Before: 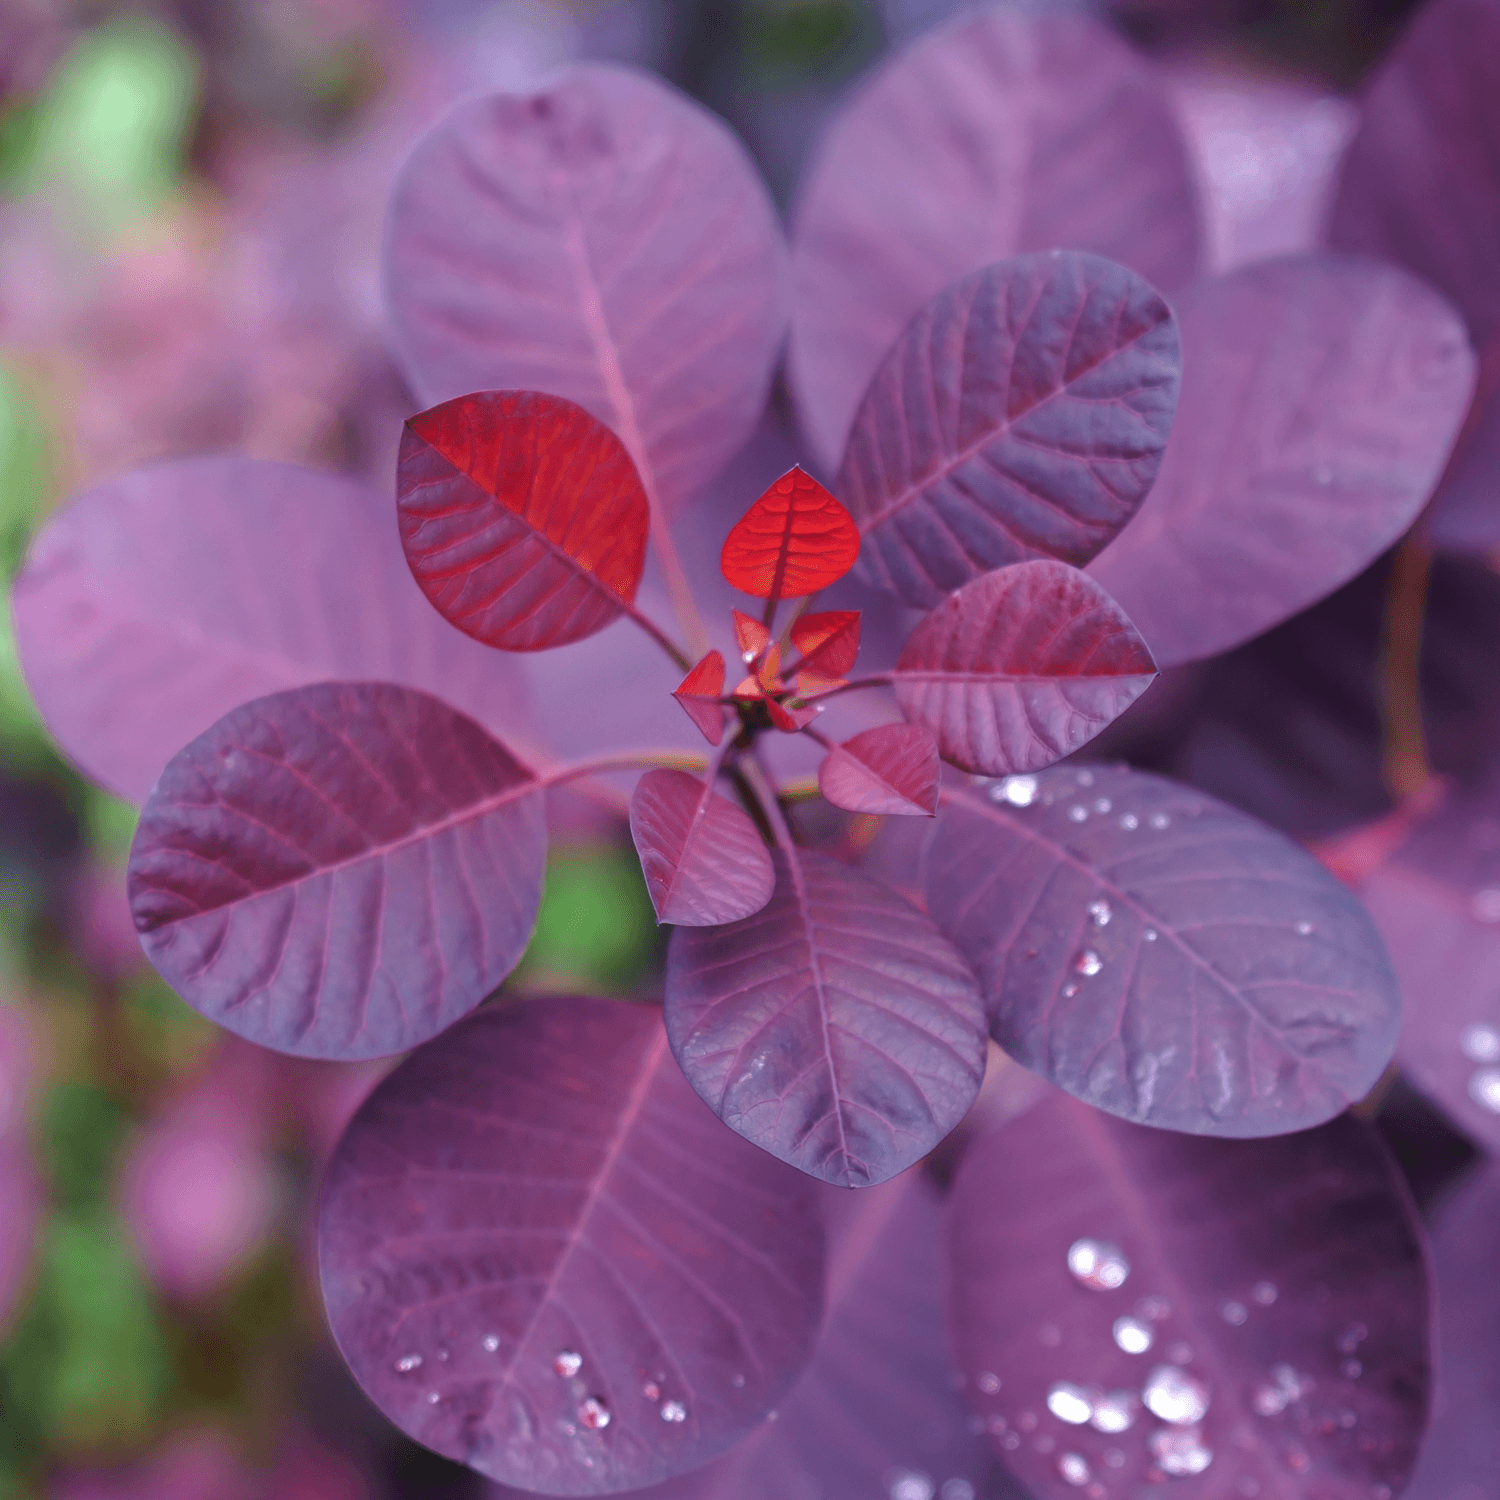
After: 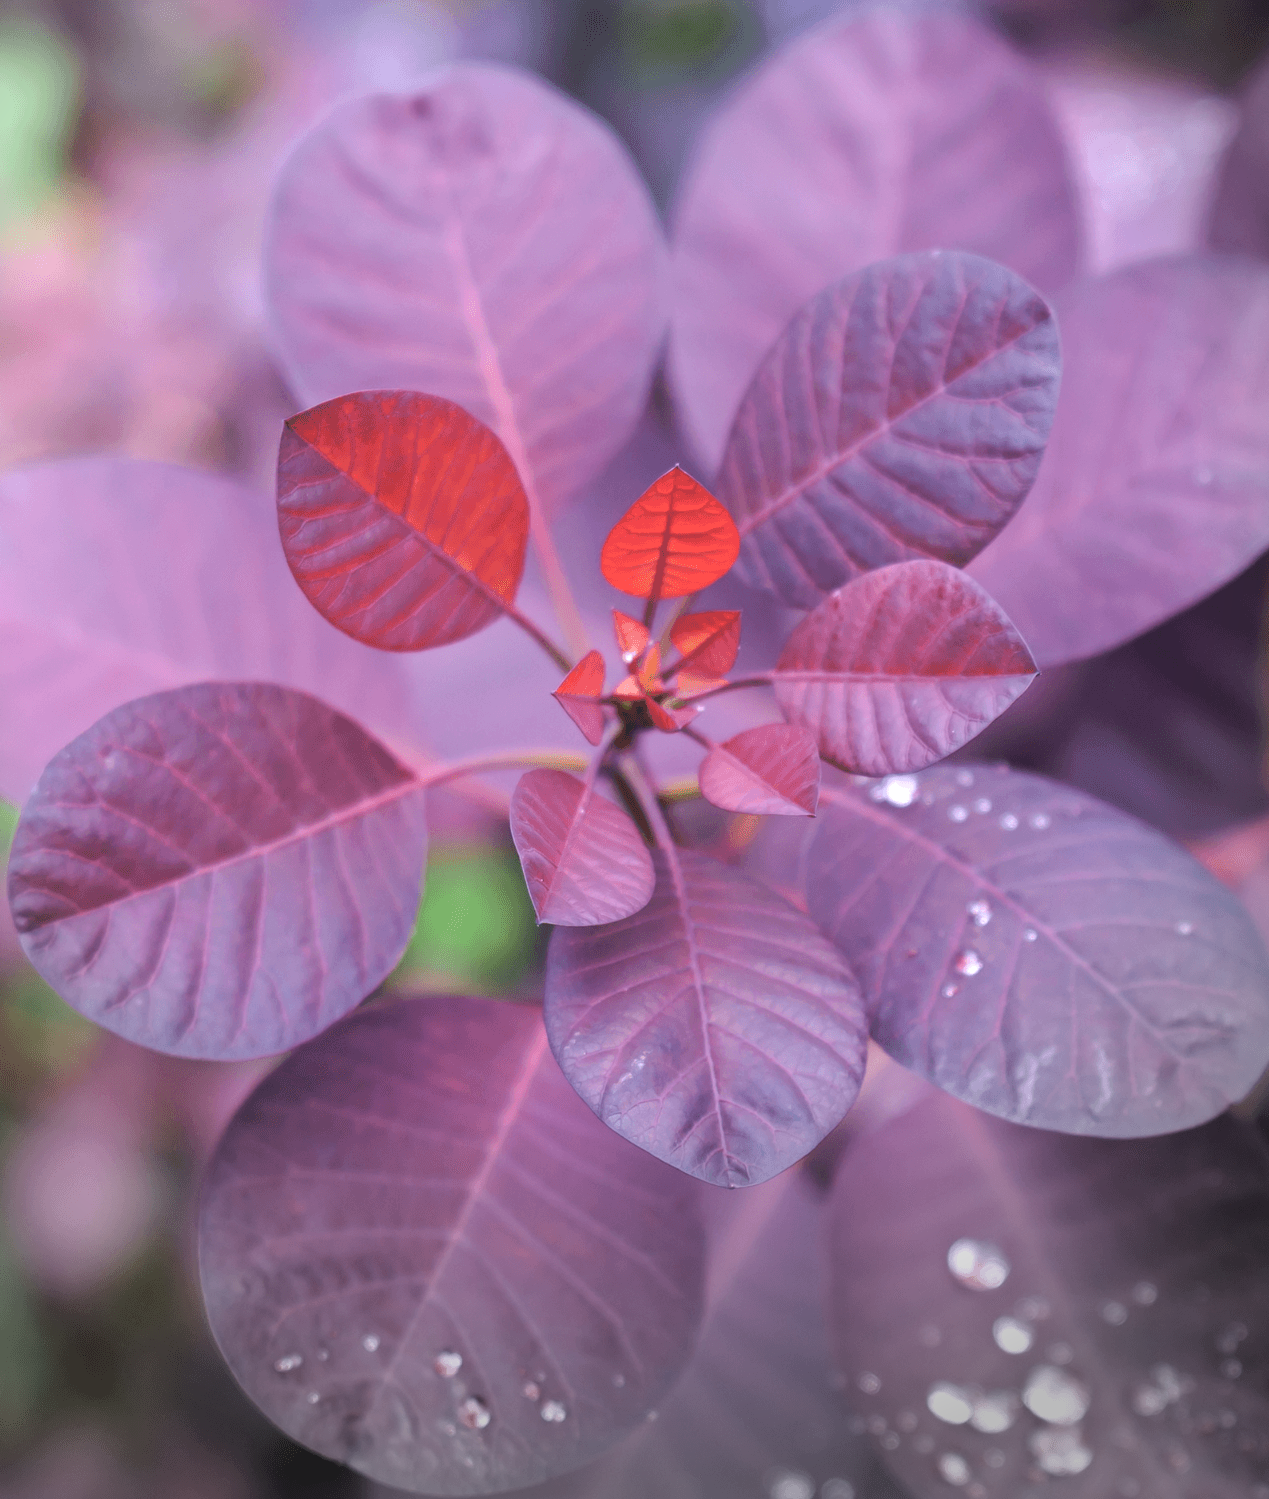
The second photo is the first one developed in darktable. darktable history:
crop: left 8.016%, right 7.377%
vignetting: saturation -0.65, center (-0.062, -0.31)
contrast brightness saturation: contrast 0.137, brightness 0.218
